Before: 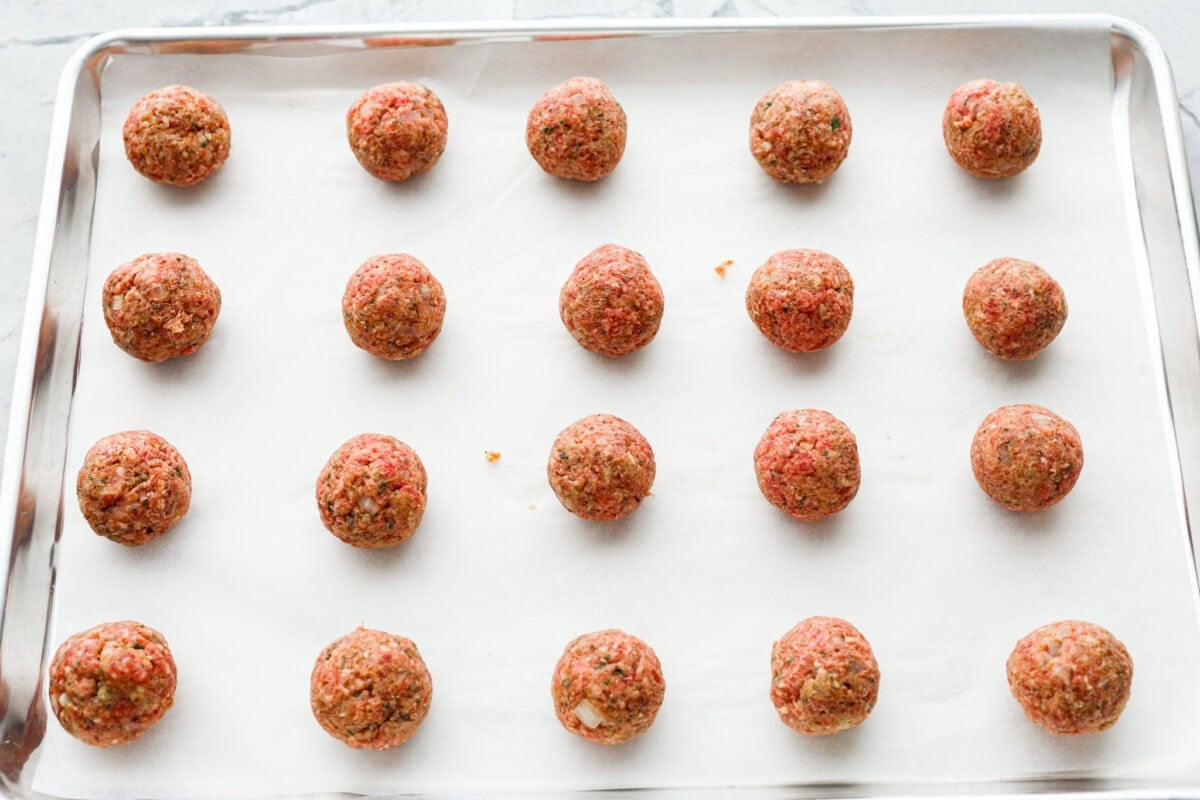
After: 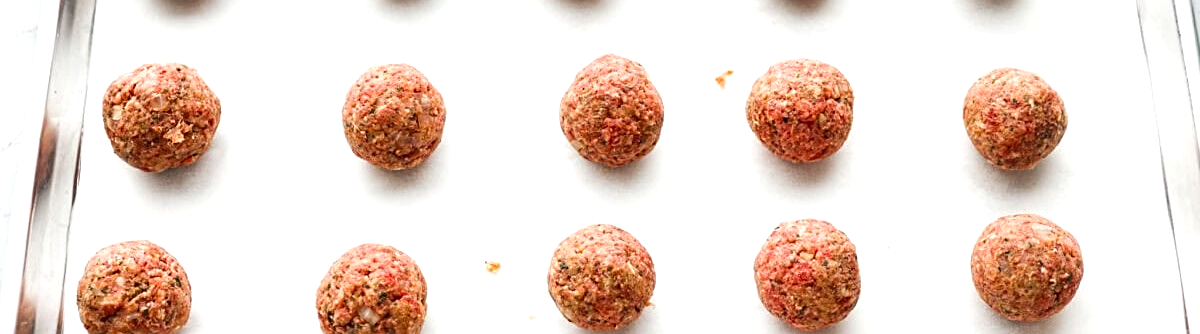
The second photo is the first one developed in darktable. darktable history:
tone equalizer: -8 EV -0.417 EV, -7 EV -0.389 EV, -6 EV -0.333 EV, -5 EV -0.222 EV, -3 EV 0.222 EV, -2 EV 0.333 EV, -1 EV 0.389 EV, +0 EV 0.417 EV, edges refinement/feathering 500, mask exposure compensation -1.57 EV, preserve details no
sharpen: on, module defaults
crop and rotate: top 23.84%, bottom 34.294%
